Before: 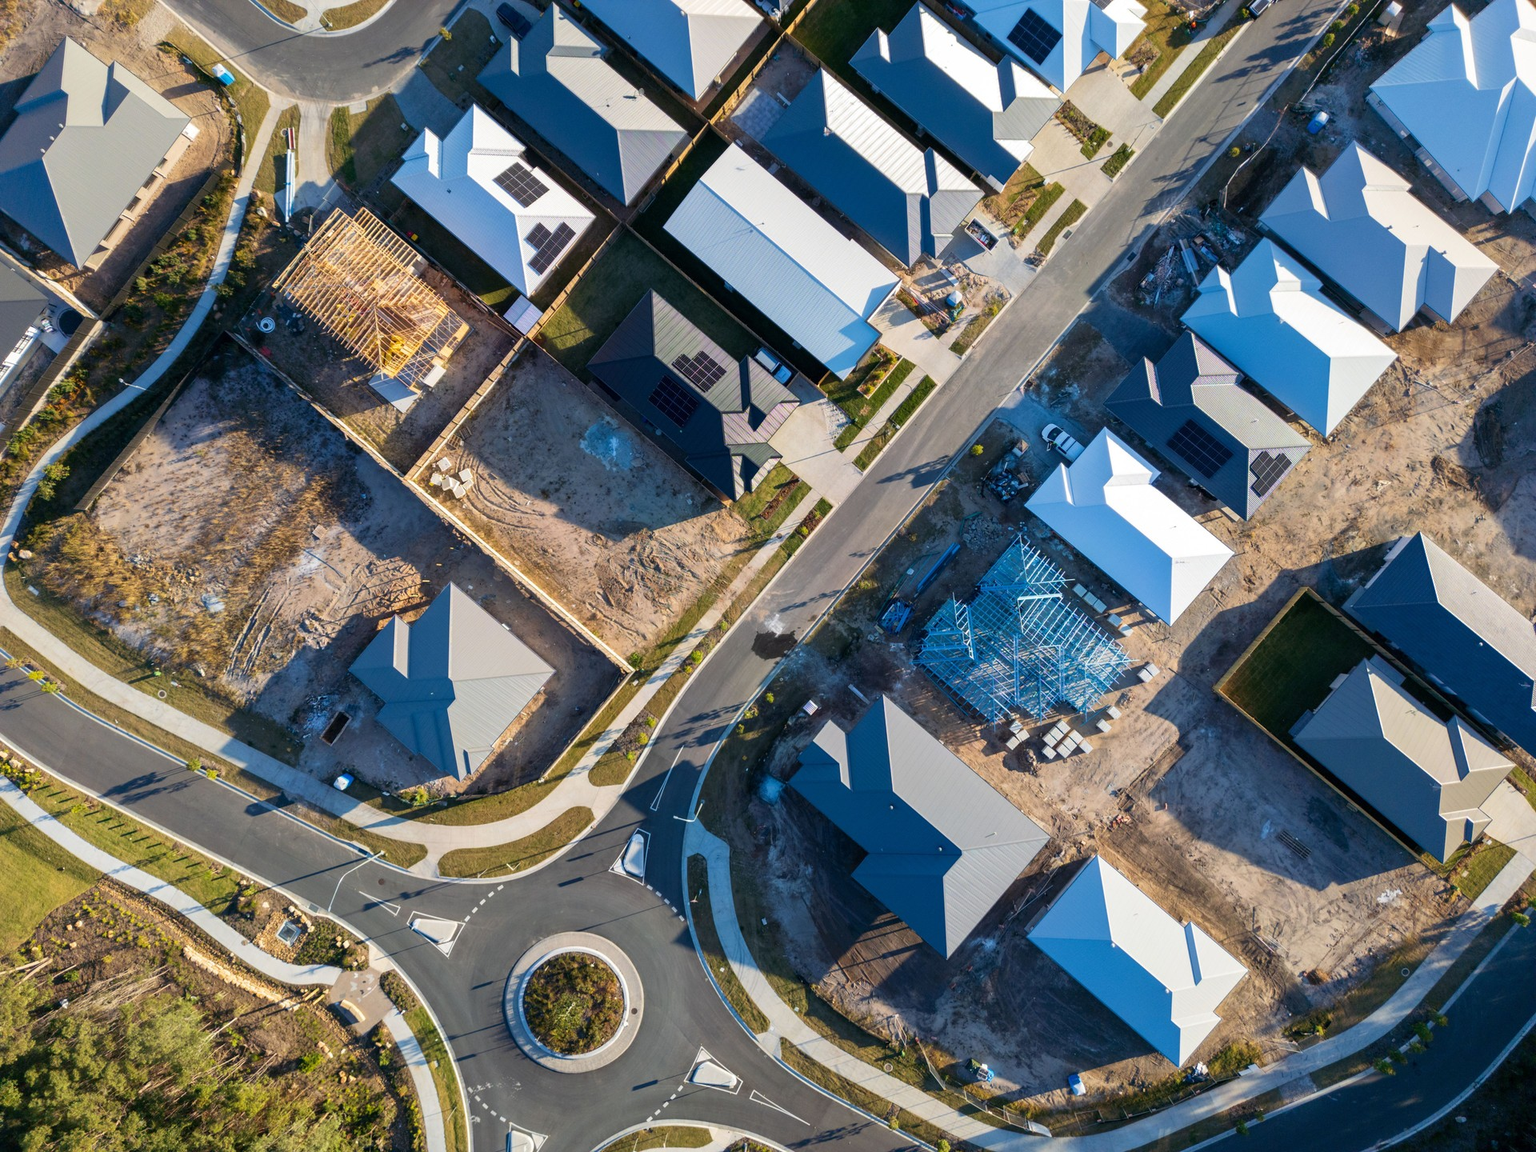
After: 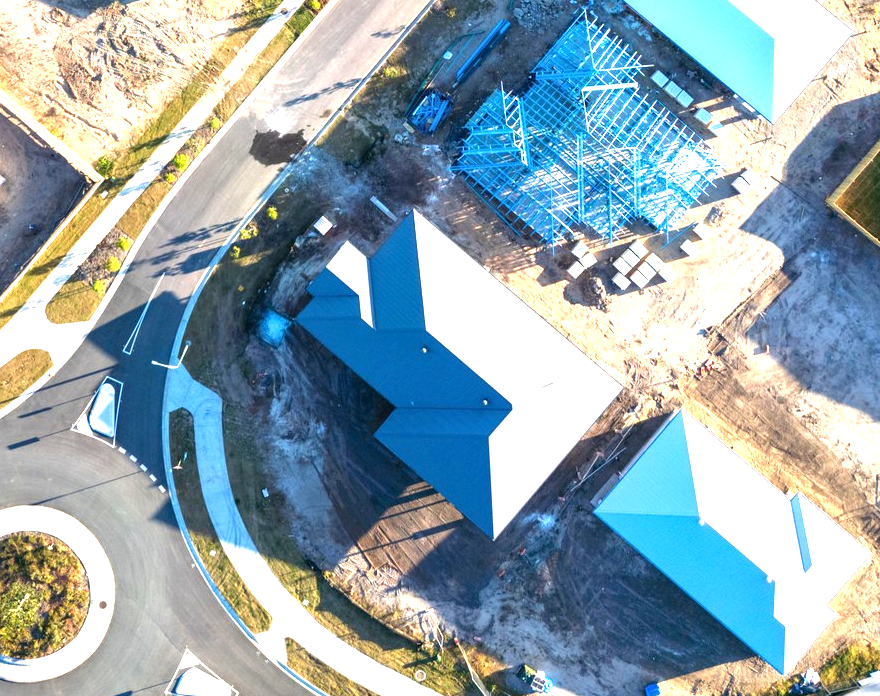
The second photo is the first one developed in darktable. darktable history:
local contrast: highlights 100%, shadows 100%, detail 120%, midtone range 0.2
crop: left 35.976%, top 45.819%, right 18.162%, bottom 5.807%
exposure: black level correction 0, exposure 1.6 EV, compensate exposure bias true, compensate highlight preservation false
